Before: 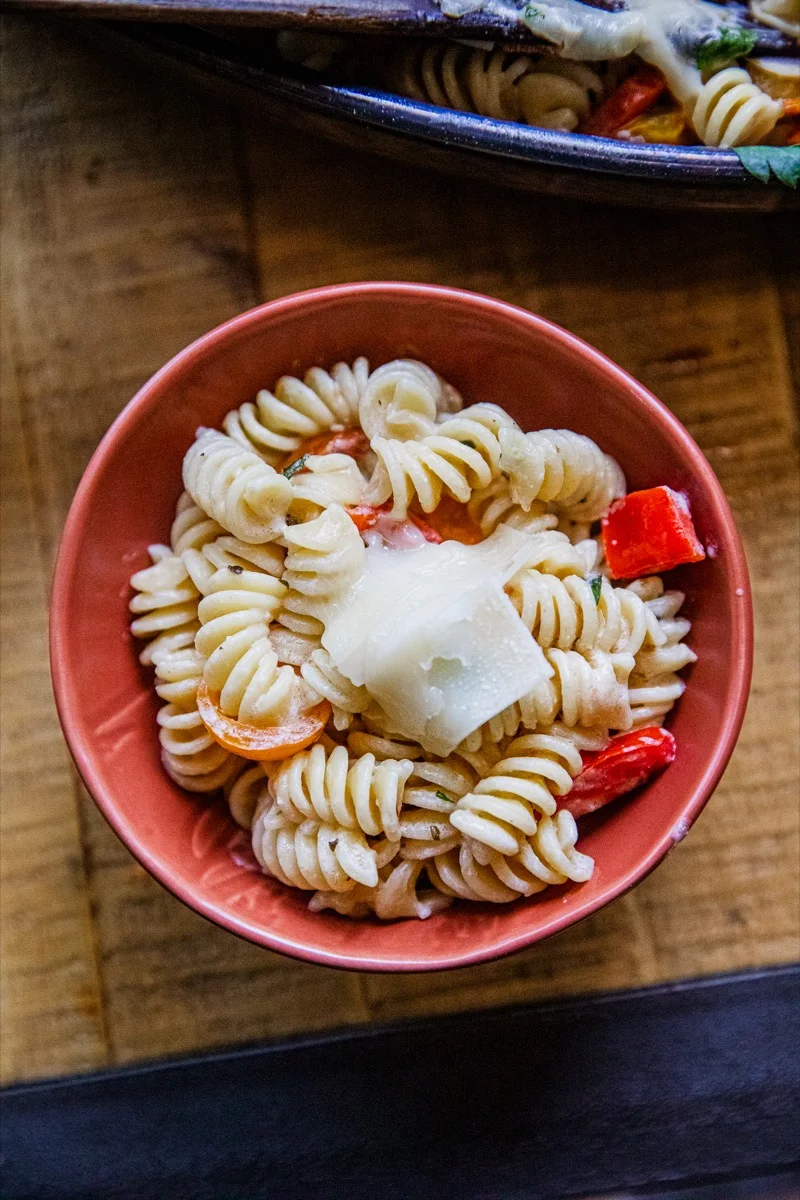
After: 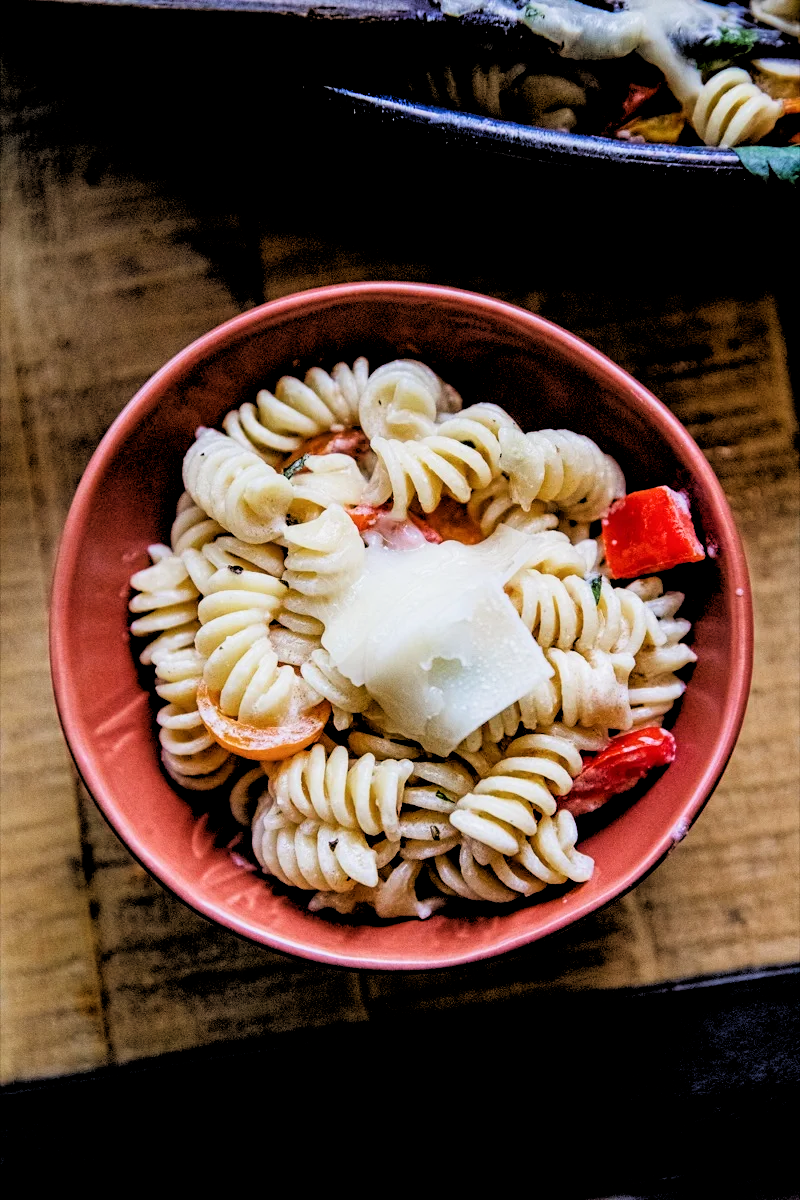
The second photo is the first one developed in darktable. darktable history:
filmic rgb: black relative exposure -4.93 EV, white relative exposure 2.84 EV, hardness 3.72
rgb levels: levels [[0.029, 0.461, 0.922], [0, 0.5, 1], [0, 0.5, 1]]
